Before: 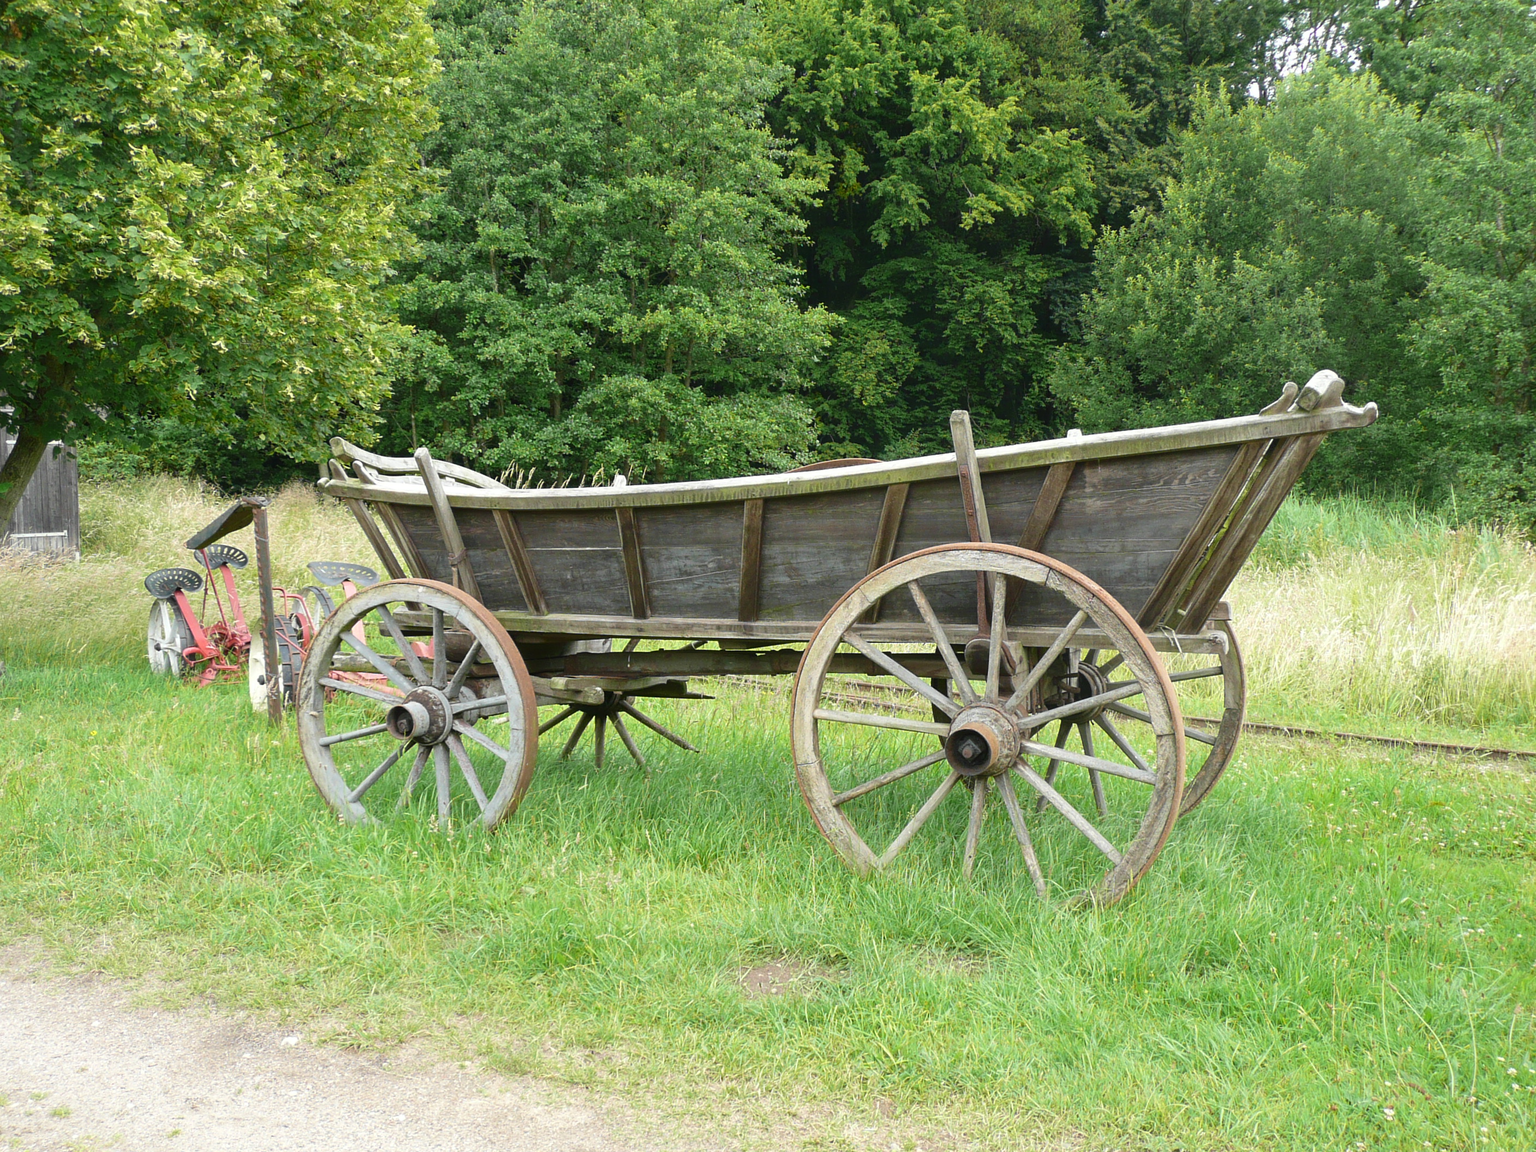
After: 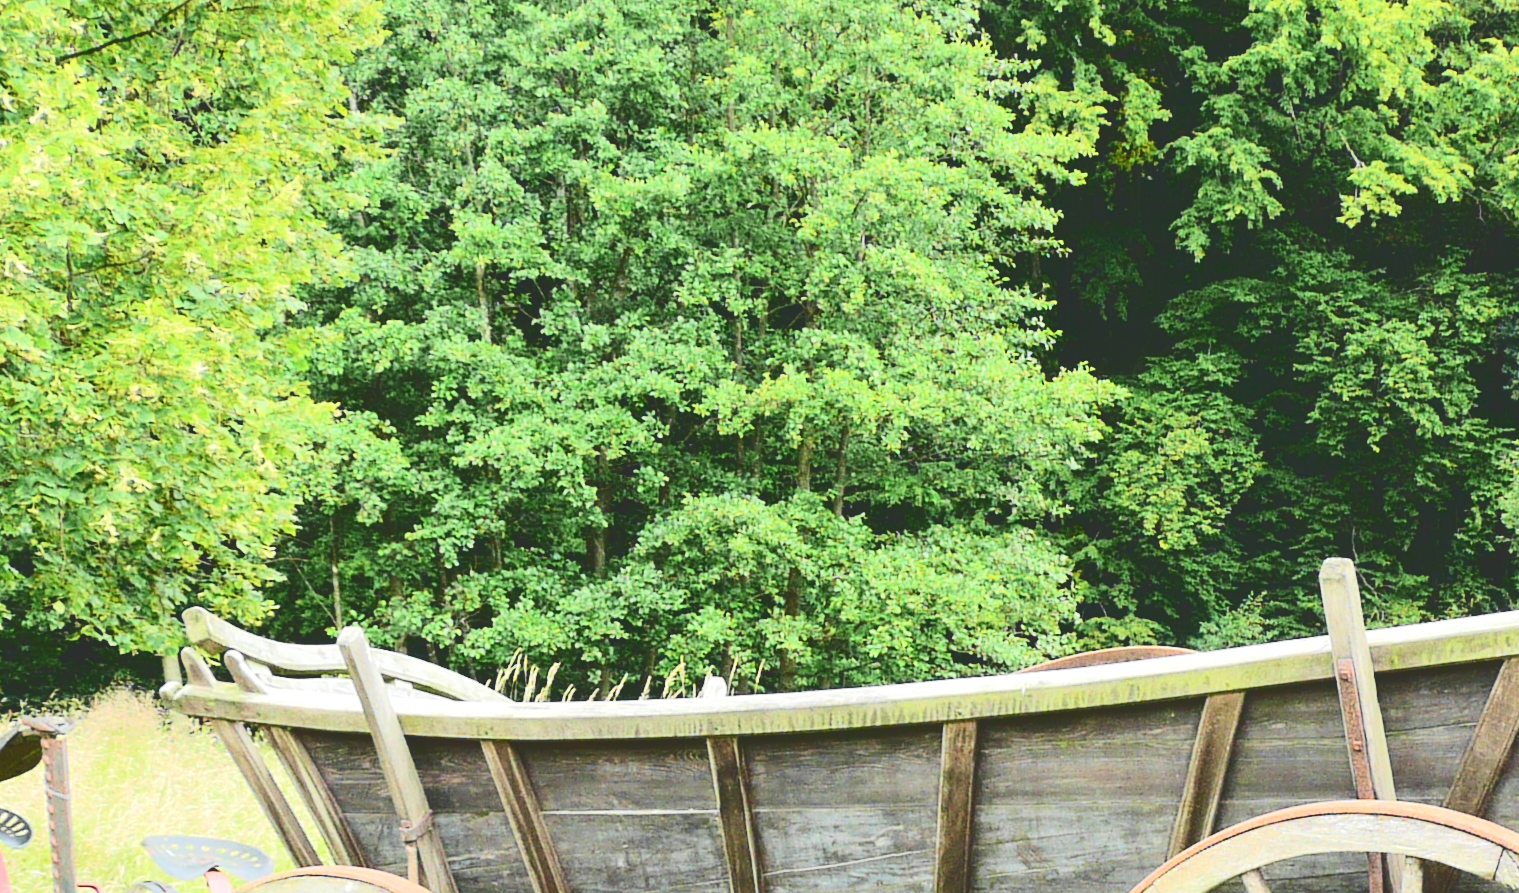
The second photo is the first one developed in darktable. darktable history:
tone curve: curves: ch0 [(0, 0) (0.003, 0.169) (0.011, 0.173) (0.025, 0.177) (0.044, 0.184) (0.069, 0.191) (0.1, 0.199) (0.136, 0.206) (0.177, 0.221) (0.224, 0.248) (0.277, 0.284) (0.335, 0.344) (0.399, 0.413) (0.468, 0.497) (0.543, 0.594) (0.623, 0.691) (0.709, 0.779) (0.801, 0.868) (0.898, 0.931) (1, 1)], color space Lab, independent channels
tone equalizer: -7 EV 0.147 EV, -6 EV 0.576 EV, -5 EV 1.14 EV, -4 EV 1.32 EV, -3 EV 1.18 EV, -2 EV 0.6 EV, -1 EV 0.151 EV, edges refinement/feathering 500, mask exposure compensation -1.57 EV, preserve details no
crop: left 14.988%, top 9.208%, right 31.035%, bottom 48.49%
